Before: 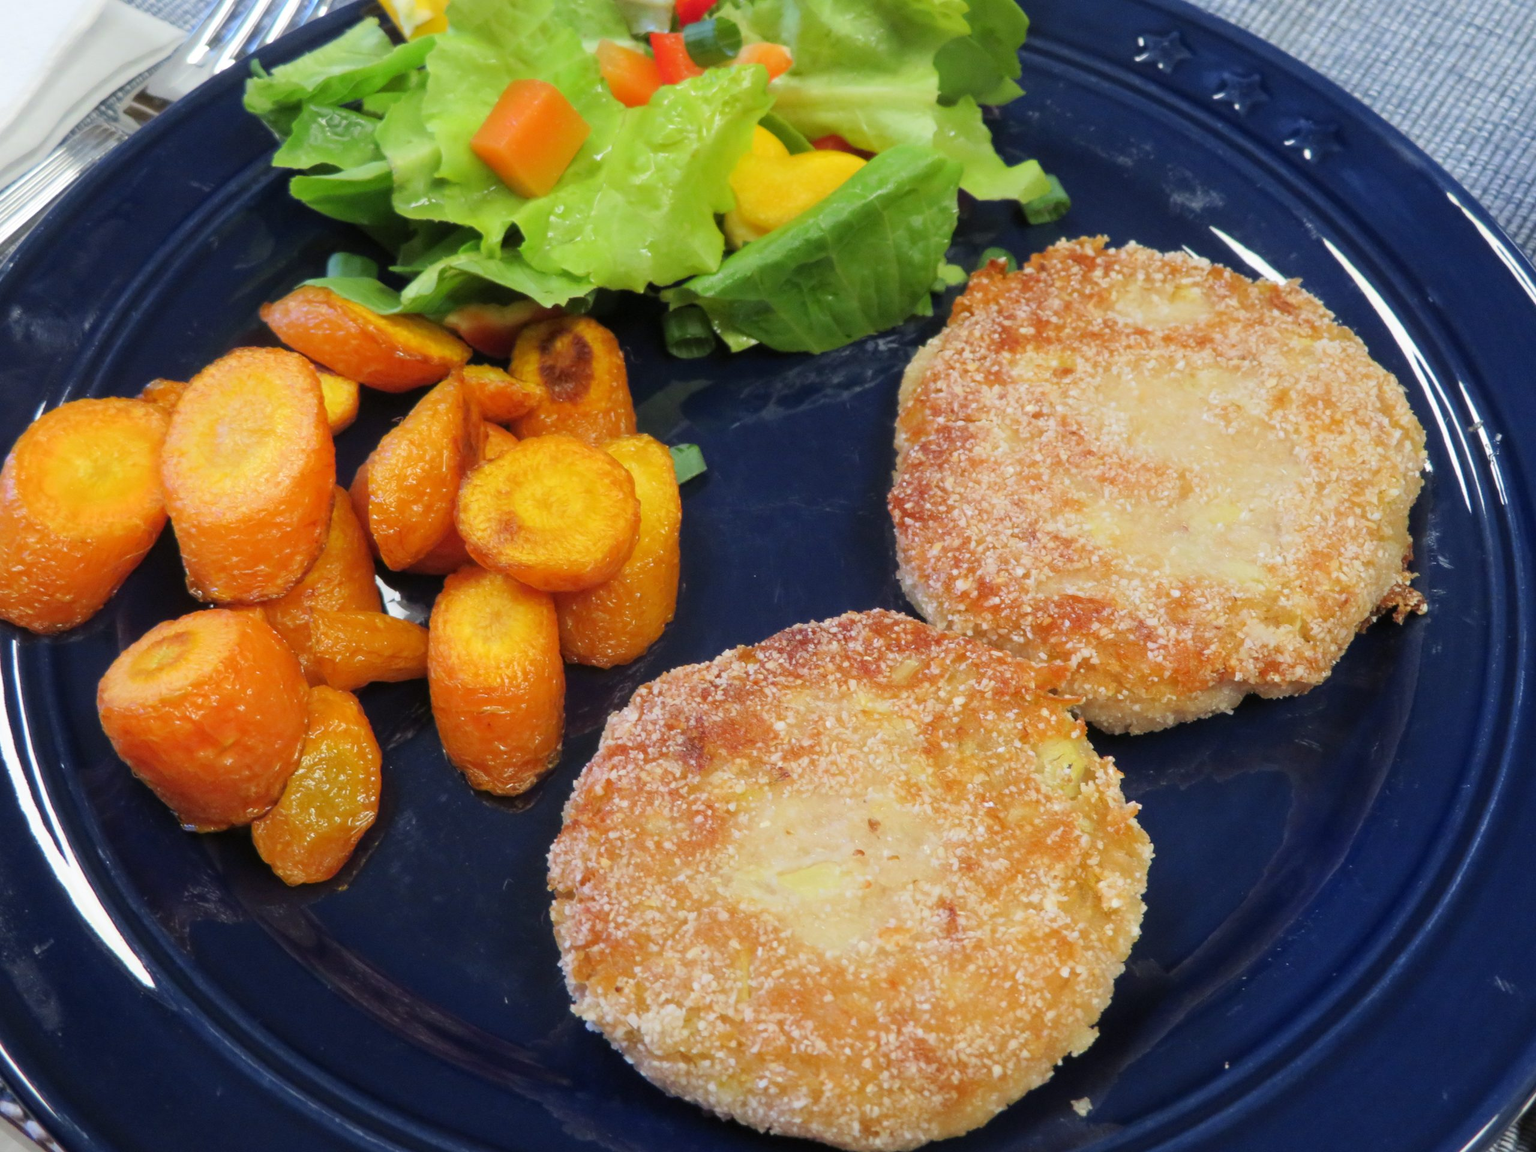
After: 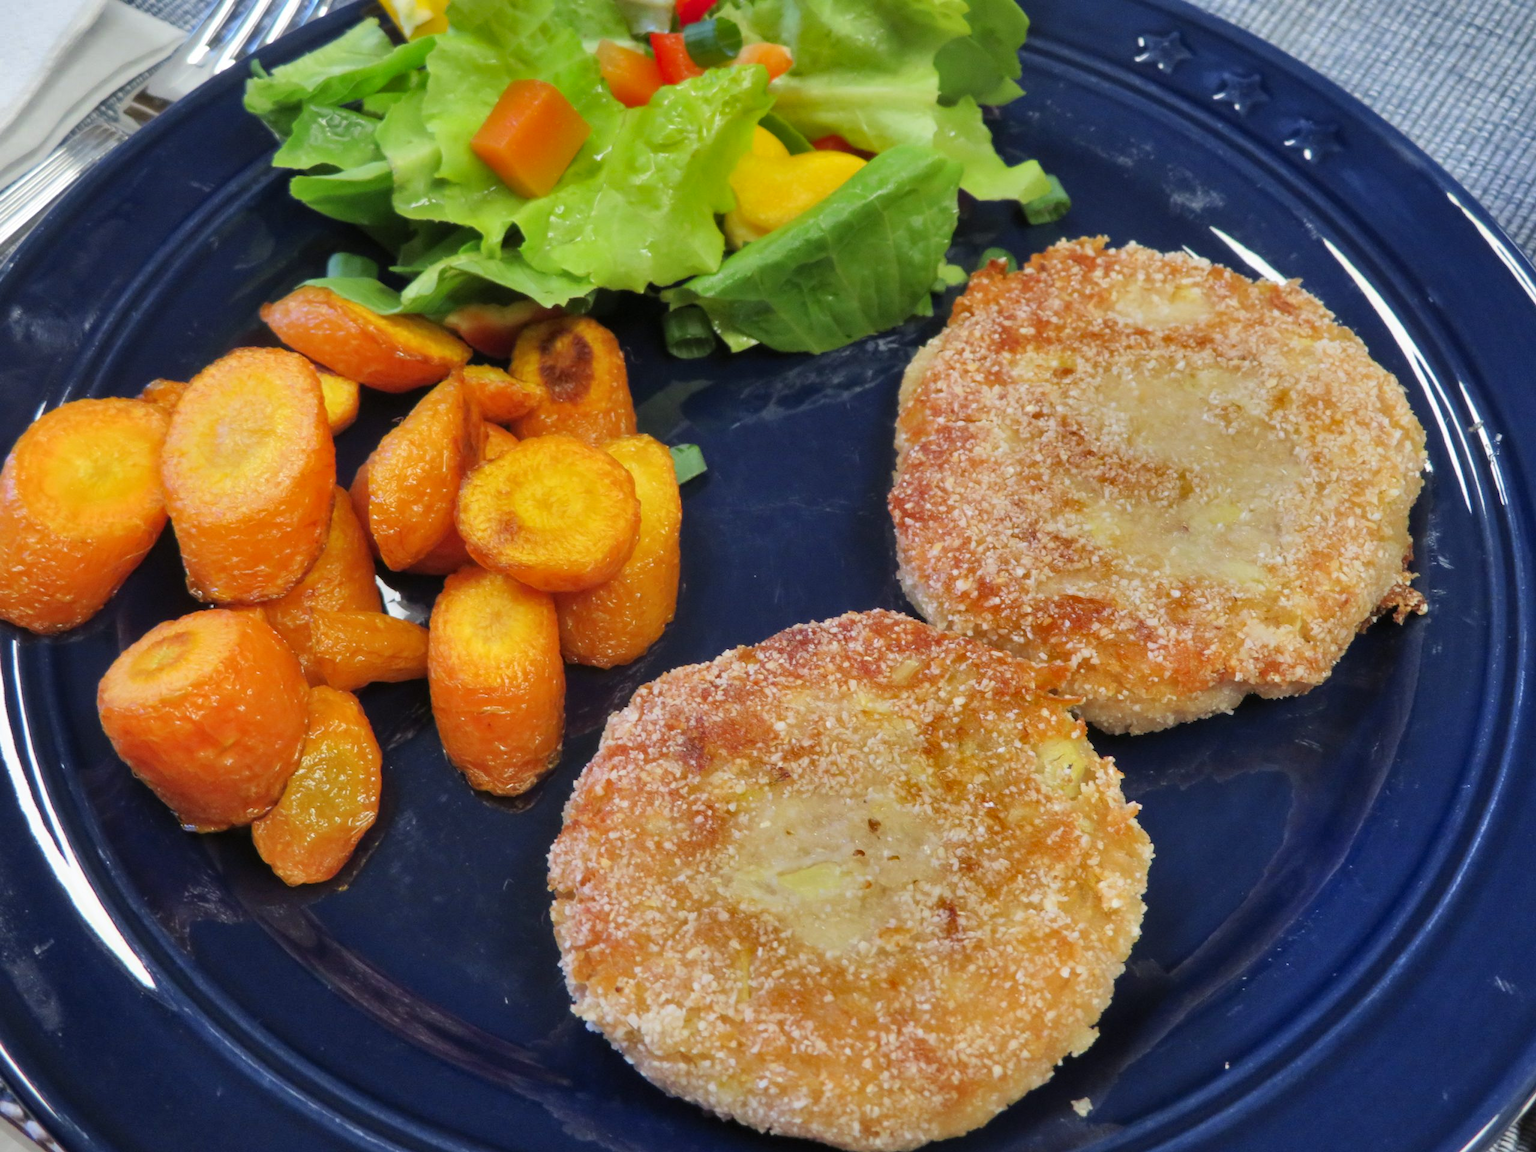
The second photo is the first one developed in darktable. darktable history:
shadows and highlights: radius 109.57, shadows 41.11, highlights -72.51, low approximation 0.01, soften with gaussian
